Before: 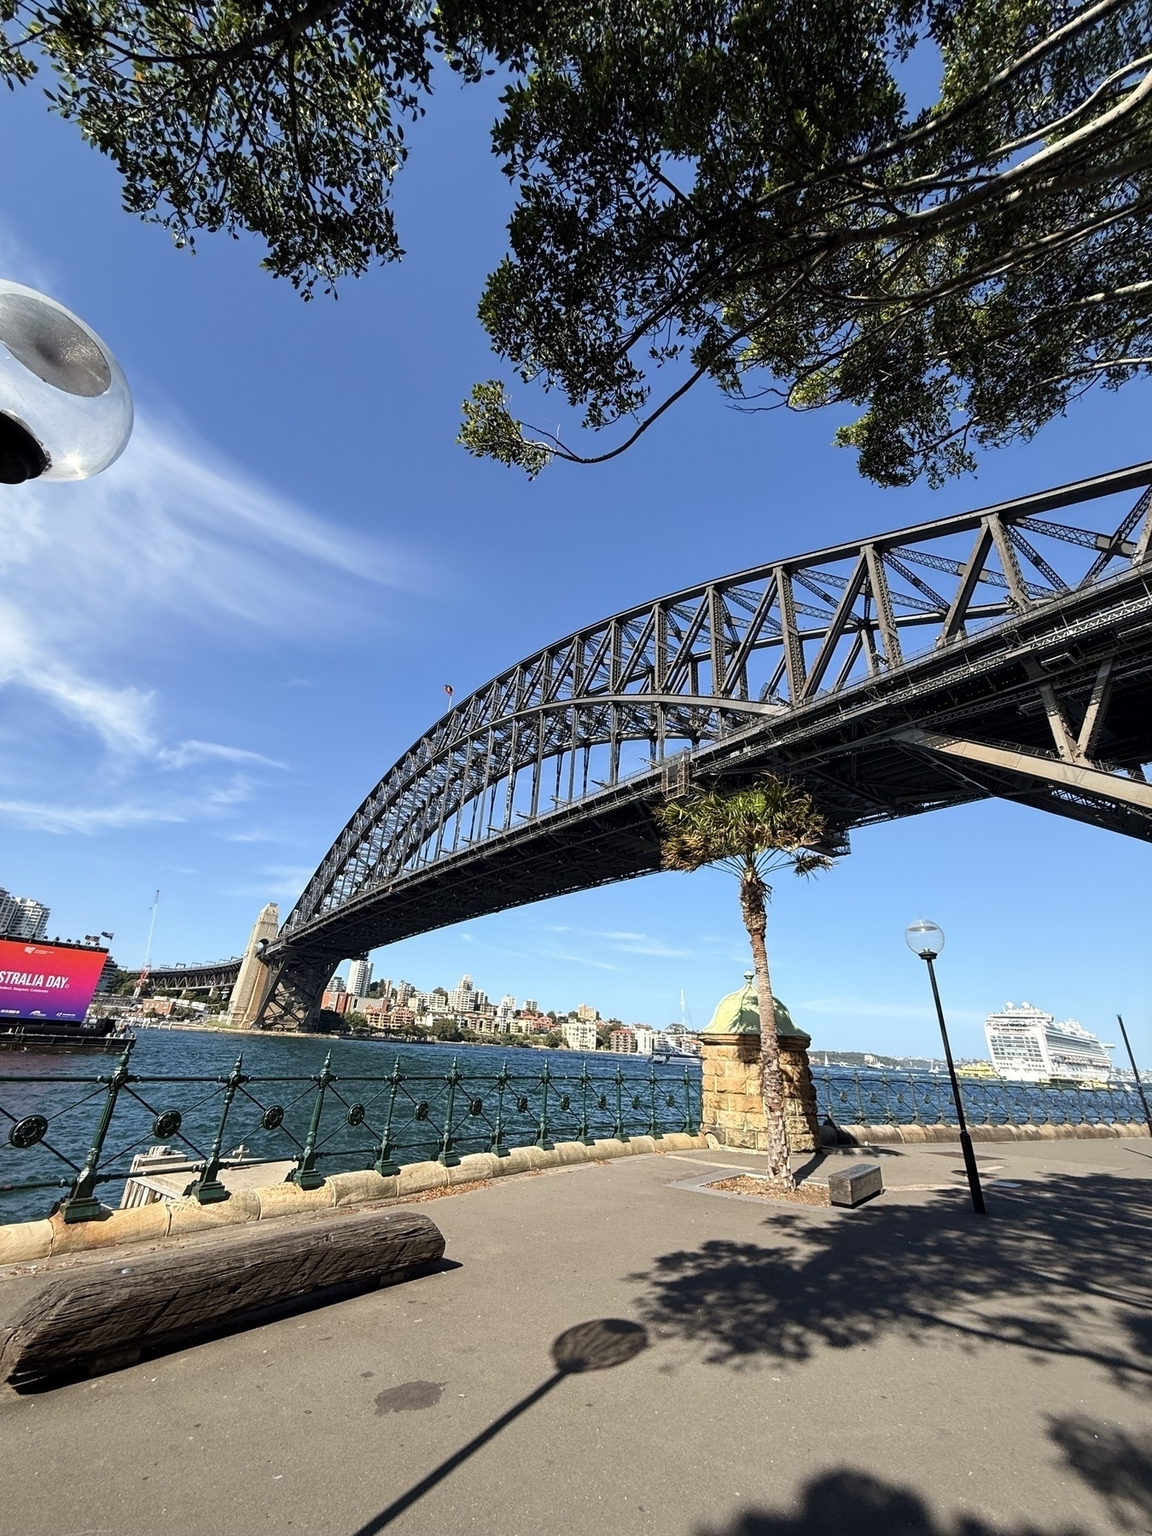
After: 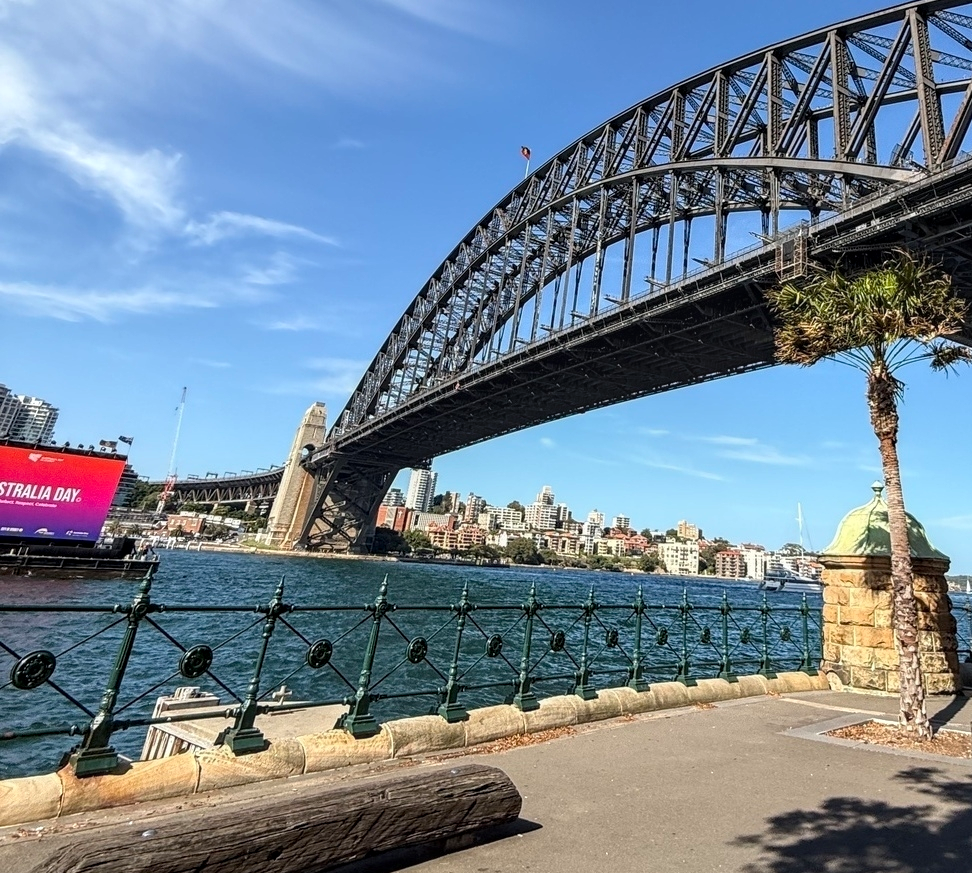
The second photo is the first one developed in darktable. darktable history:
local contrast: on, module defaults
crop: top 36.498%, right 27.964%, bottom 14.995%
